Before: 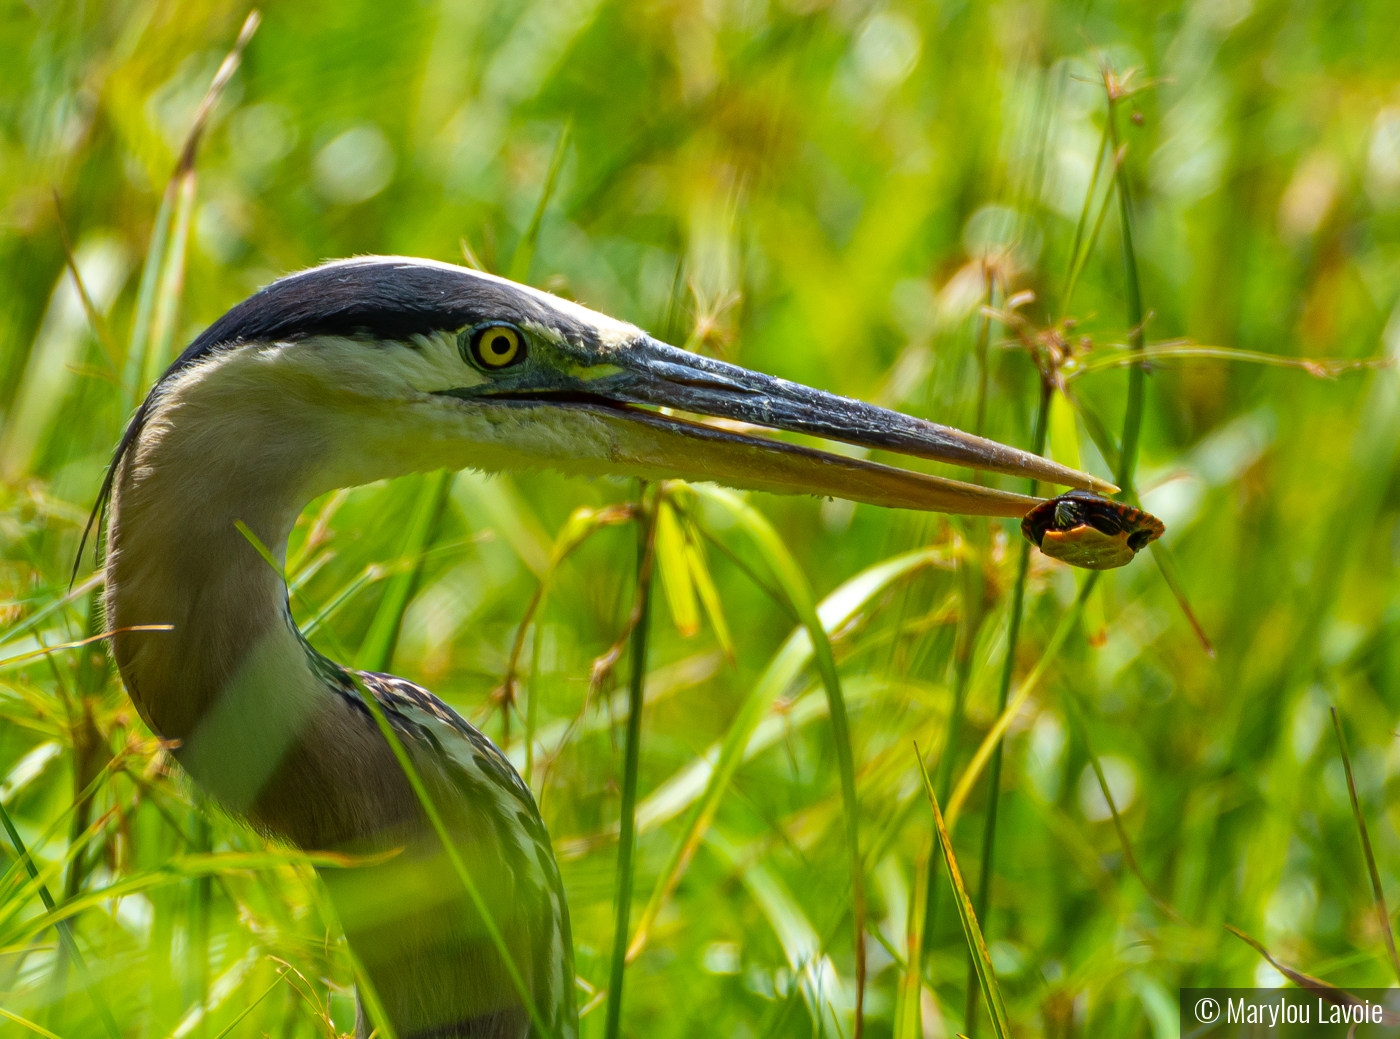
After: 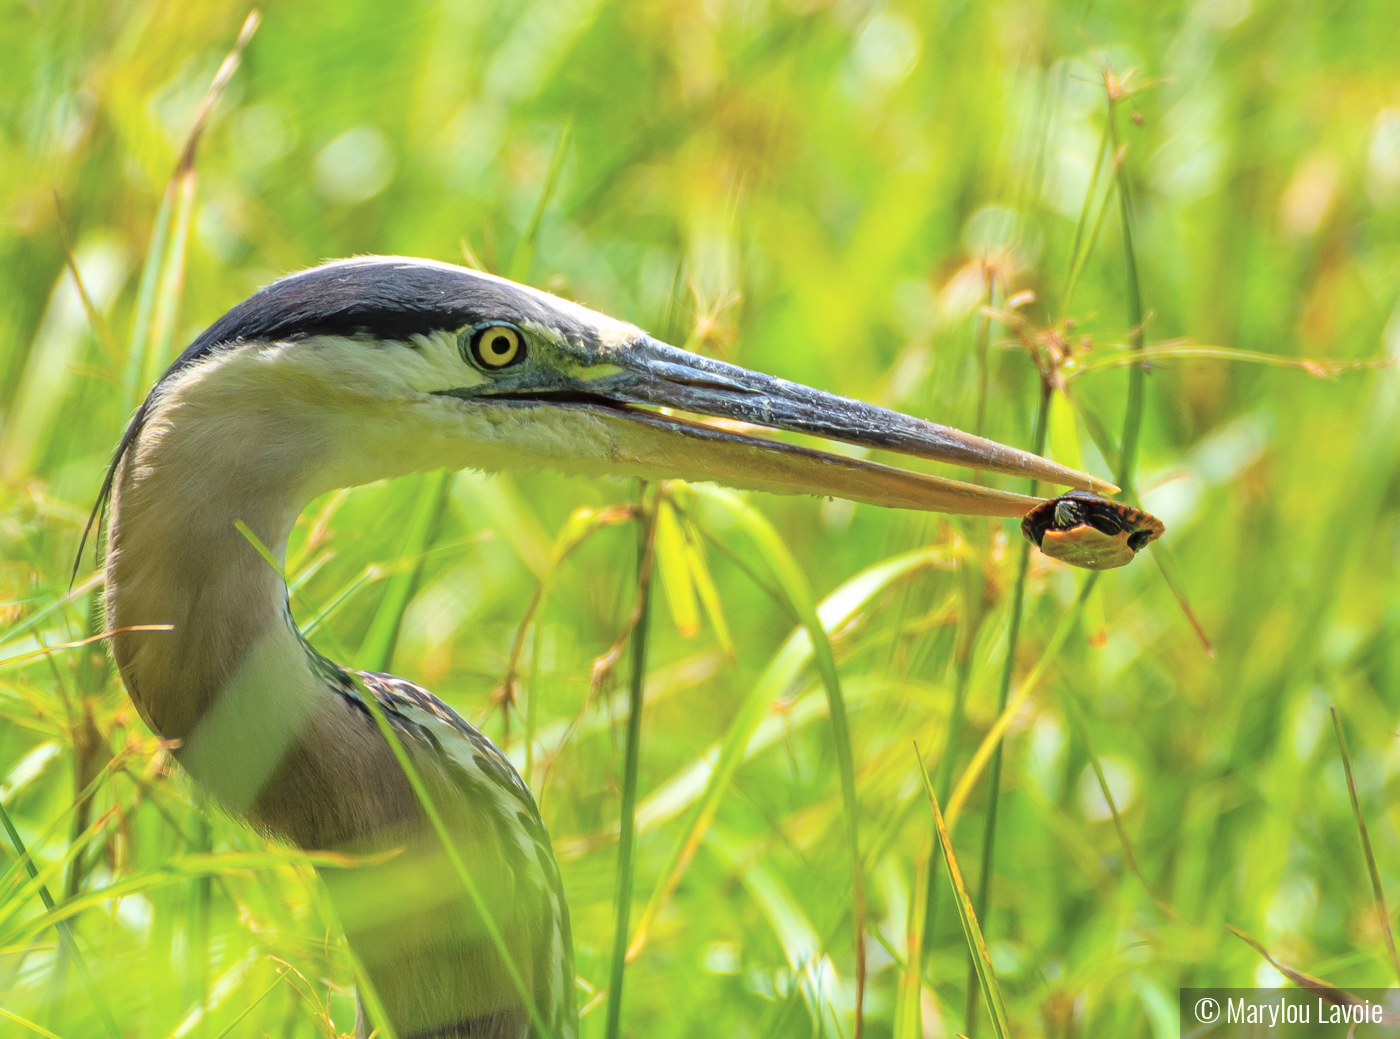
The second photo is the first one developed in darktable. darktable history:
global tonemap: drago (0.7, 100)
